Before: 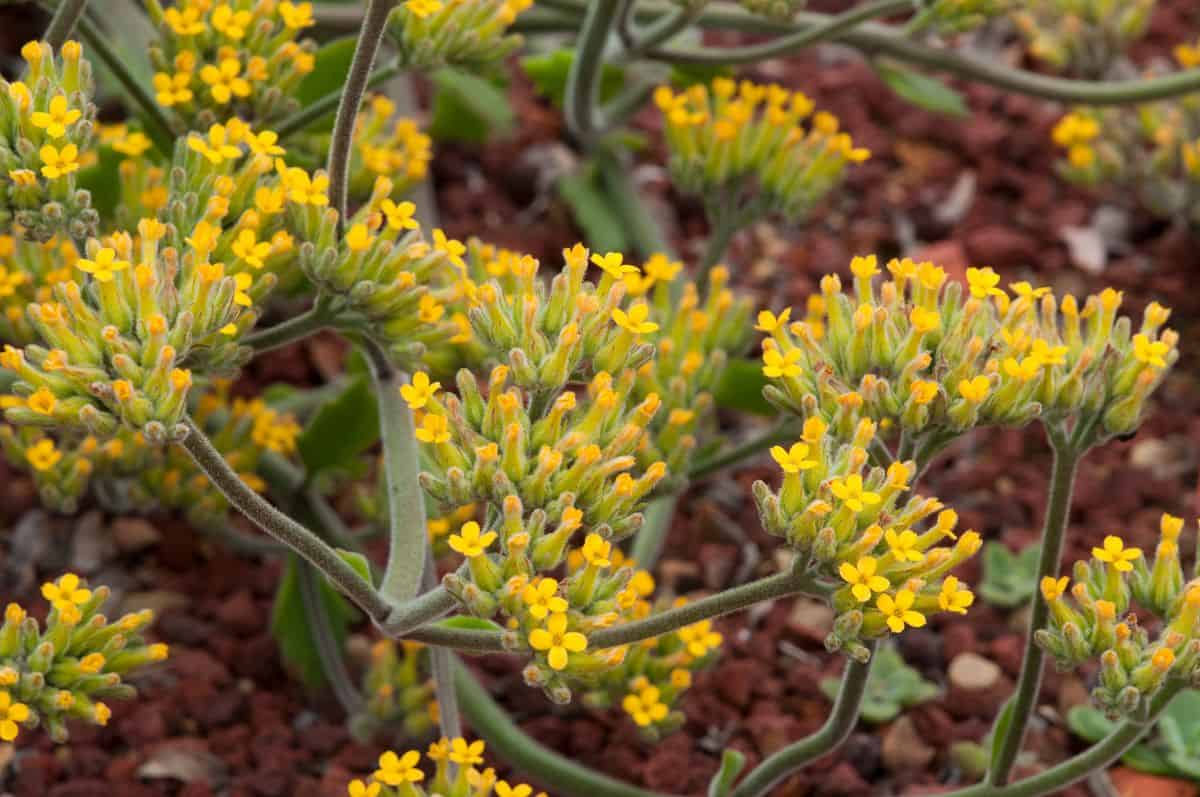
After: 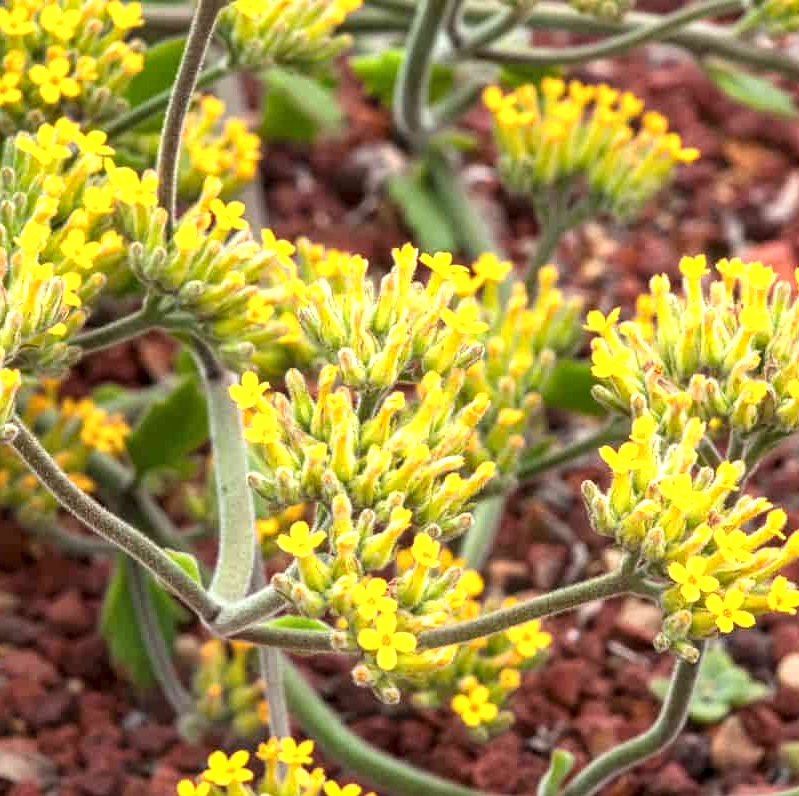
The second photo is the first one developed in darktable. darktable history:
local contrast: on, module defaults
exposure: black level correction 0, exposure 1.099 EV, compensate highlight preservation false
crop and rotate: left 14.285%, right 19.052%
shadows and highlights: shadows 31.92, highlights -33, soften with gaussian
